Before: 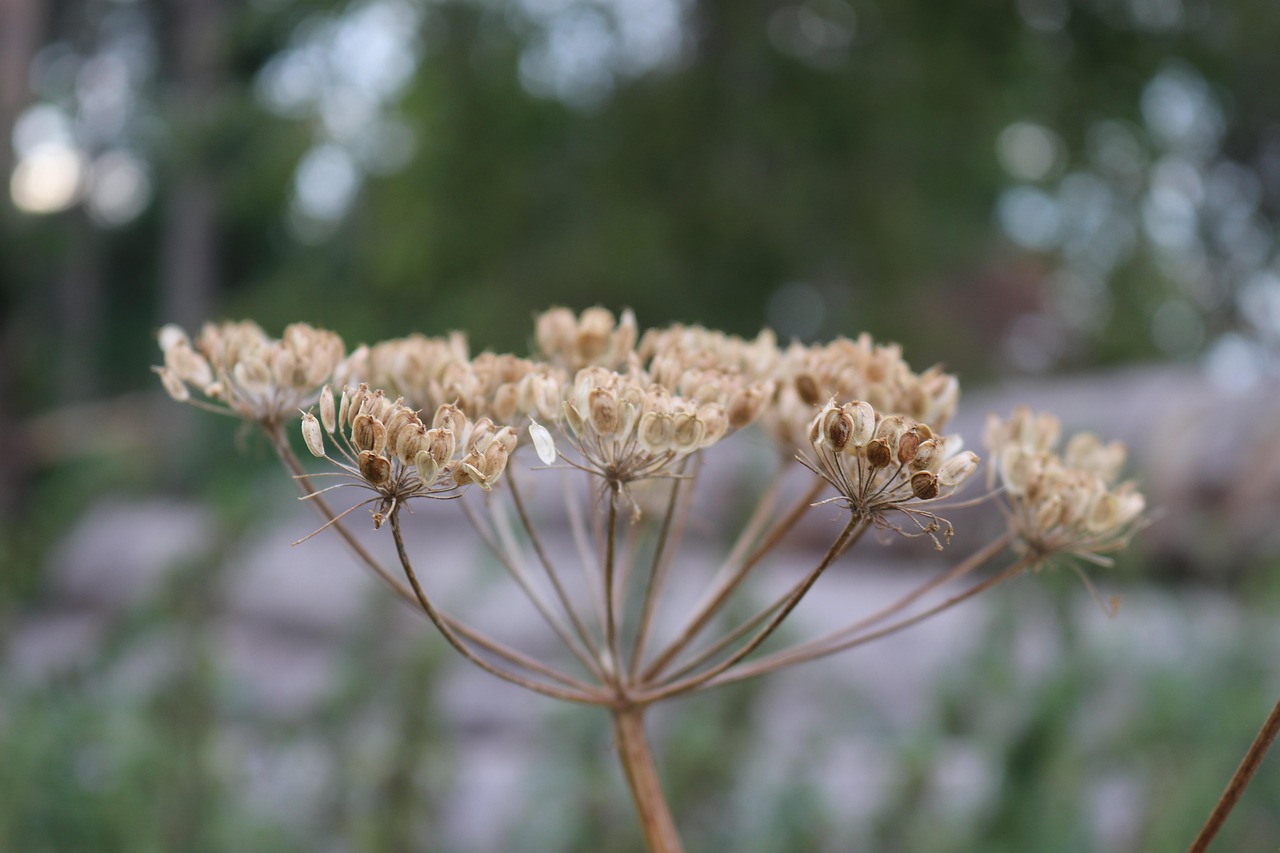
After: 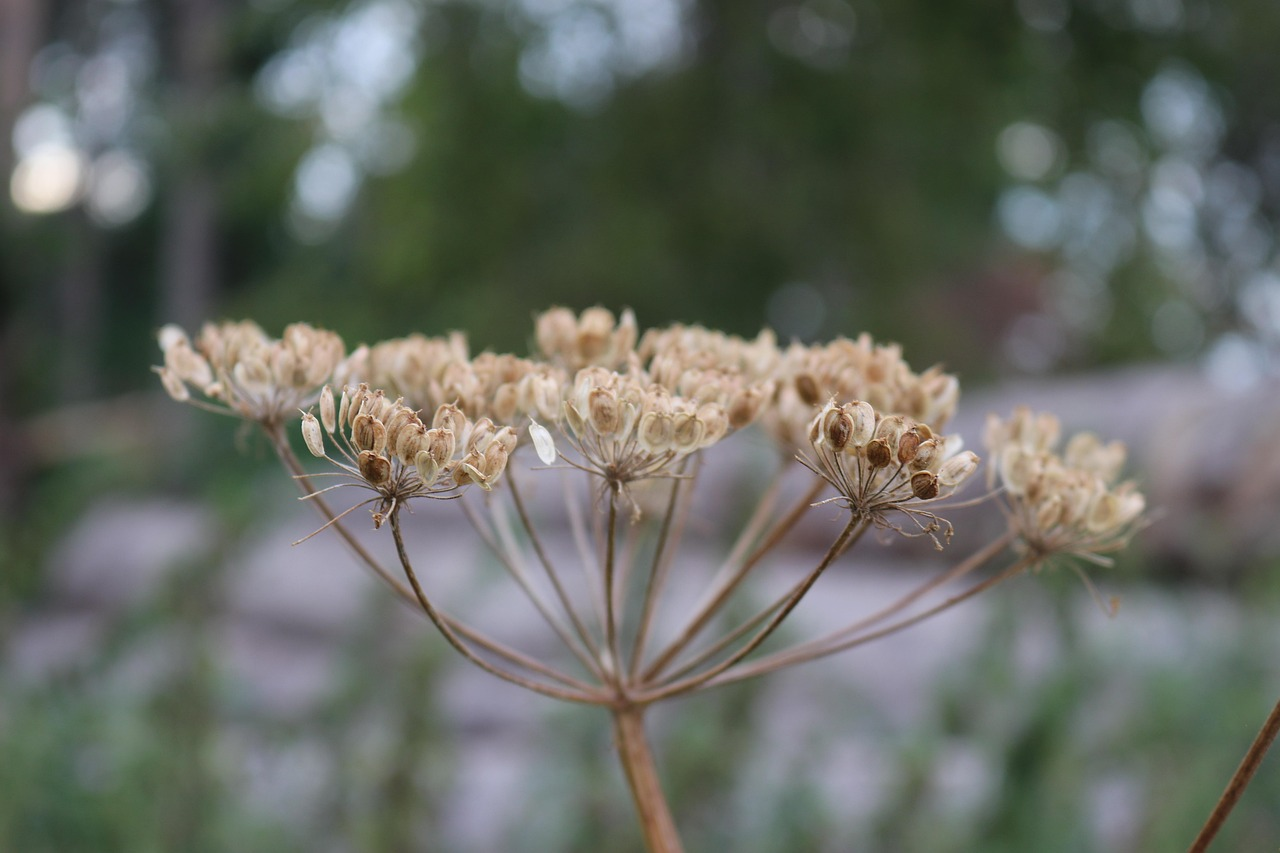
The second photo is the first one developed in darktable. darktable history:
exposure: exposure -0.045 EV, compensate exposure bias true, compensate highlight preservation false
